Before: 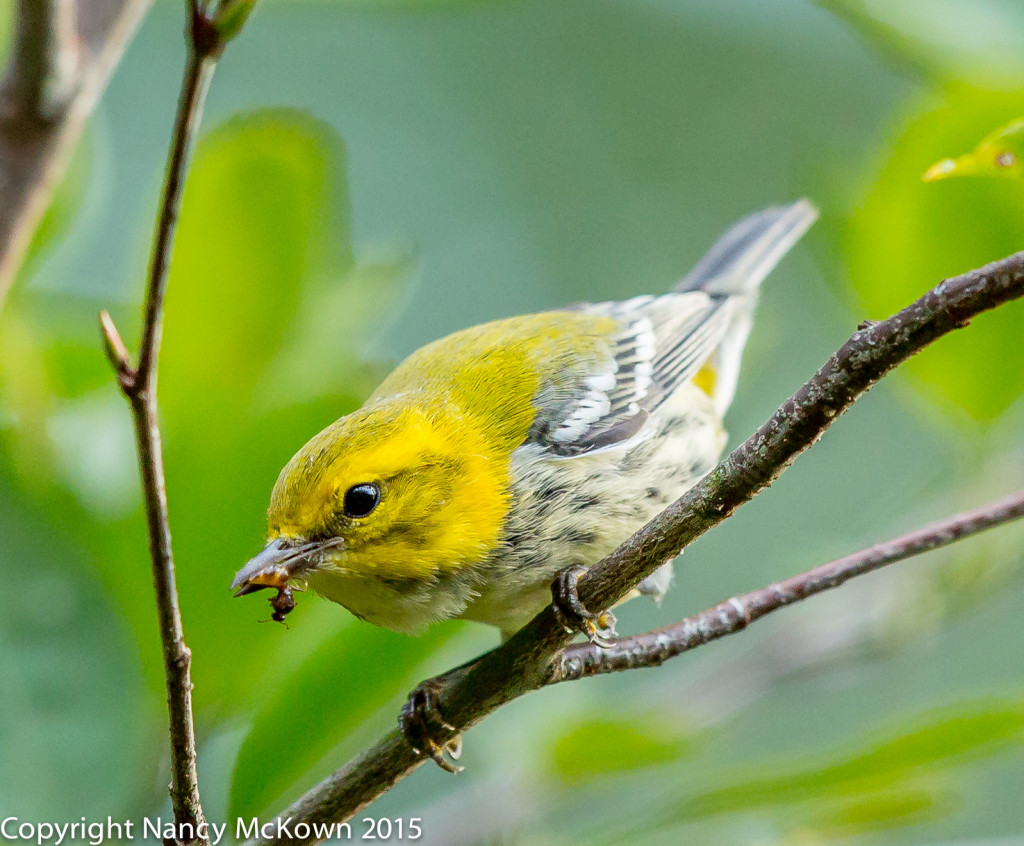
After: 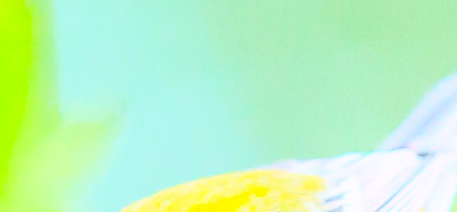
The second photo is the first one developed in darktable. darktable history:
crop: left 28.64%, top 16.832%, right 26.637%, bottom 58.055%
exposure: black level correction 0, exposure 1 EV, compensate highlight preservation false
white balance: red 1.004, blue 1.096
contrast brightness saturation: contrast 0.4, brightness 0.05, saturation 0.25
global tonemap: drago (0.7, 100)
